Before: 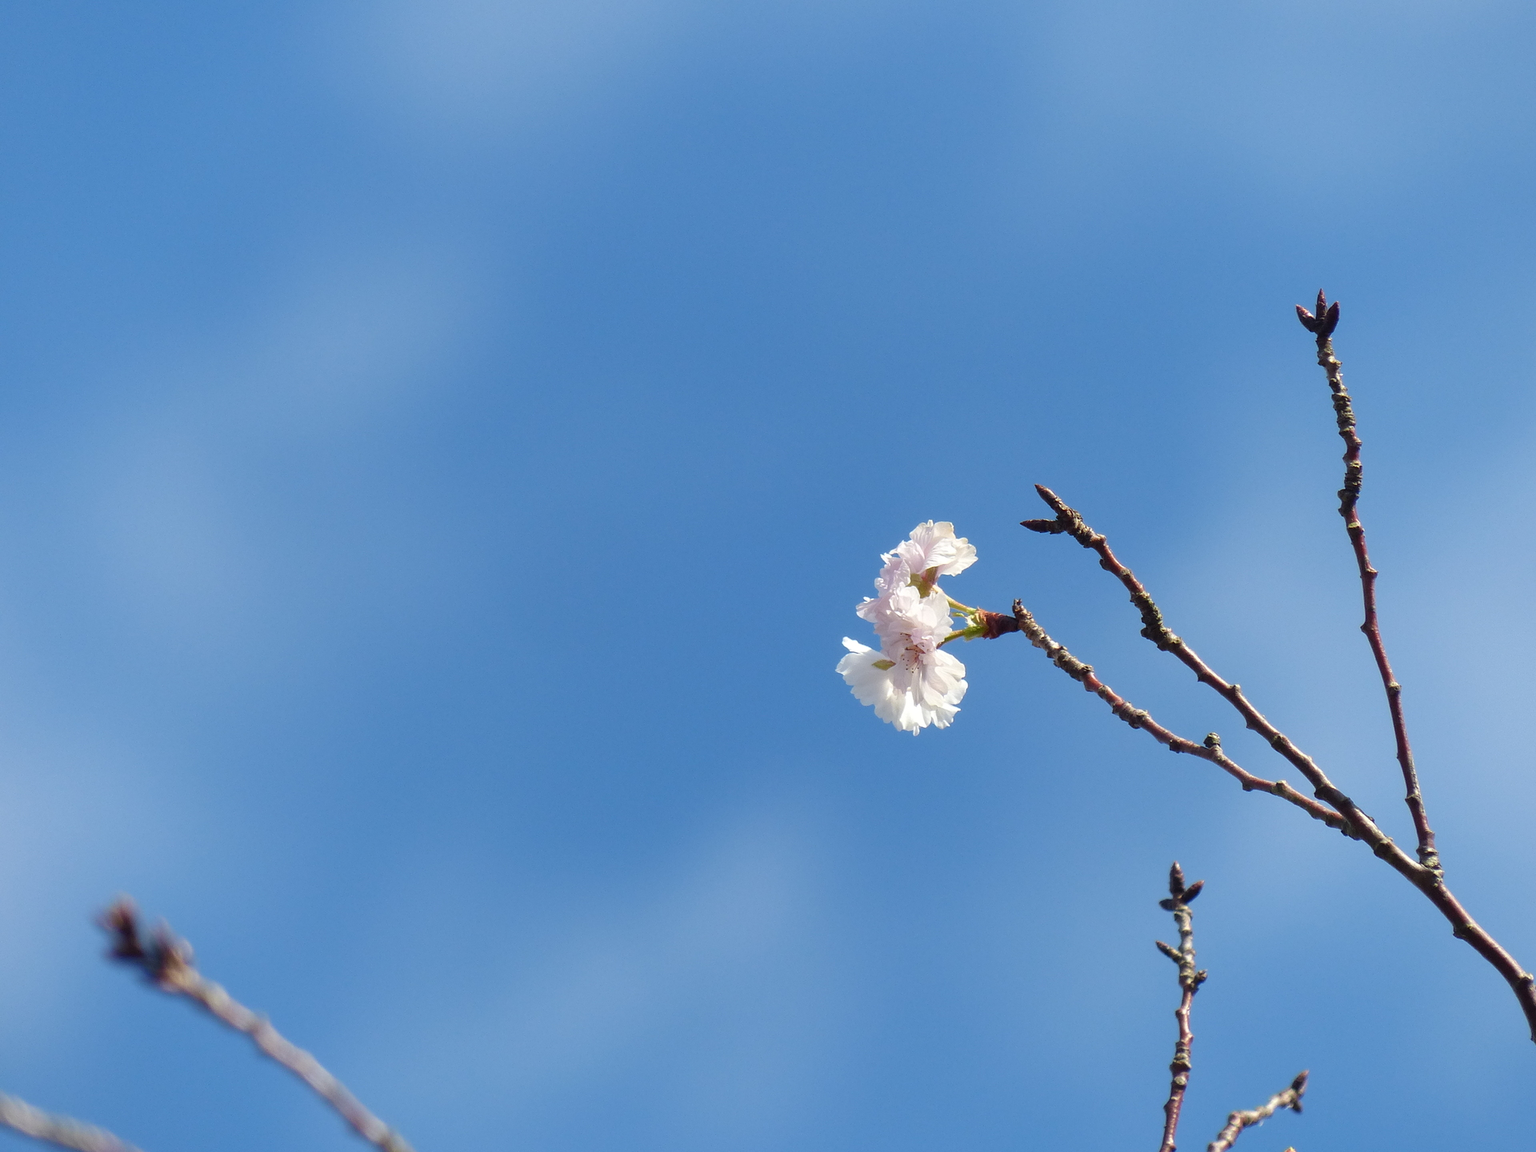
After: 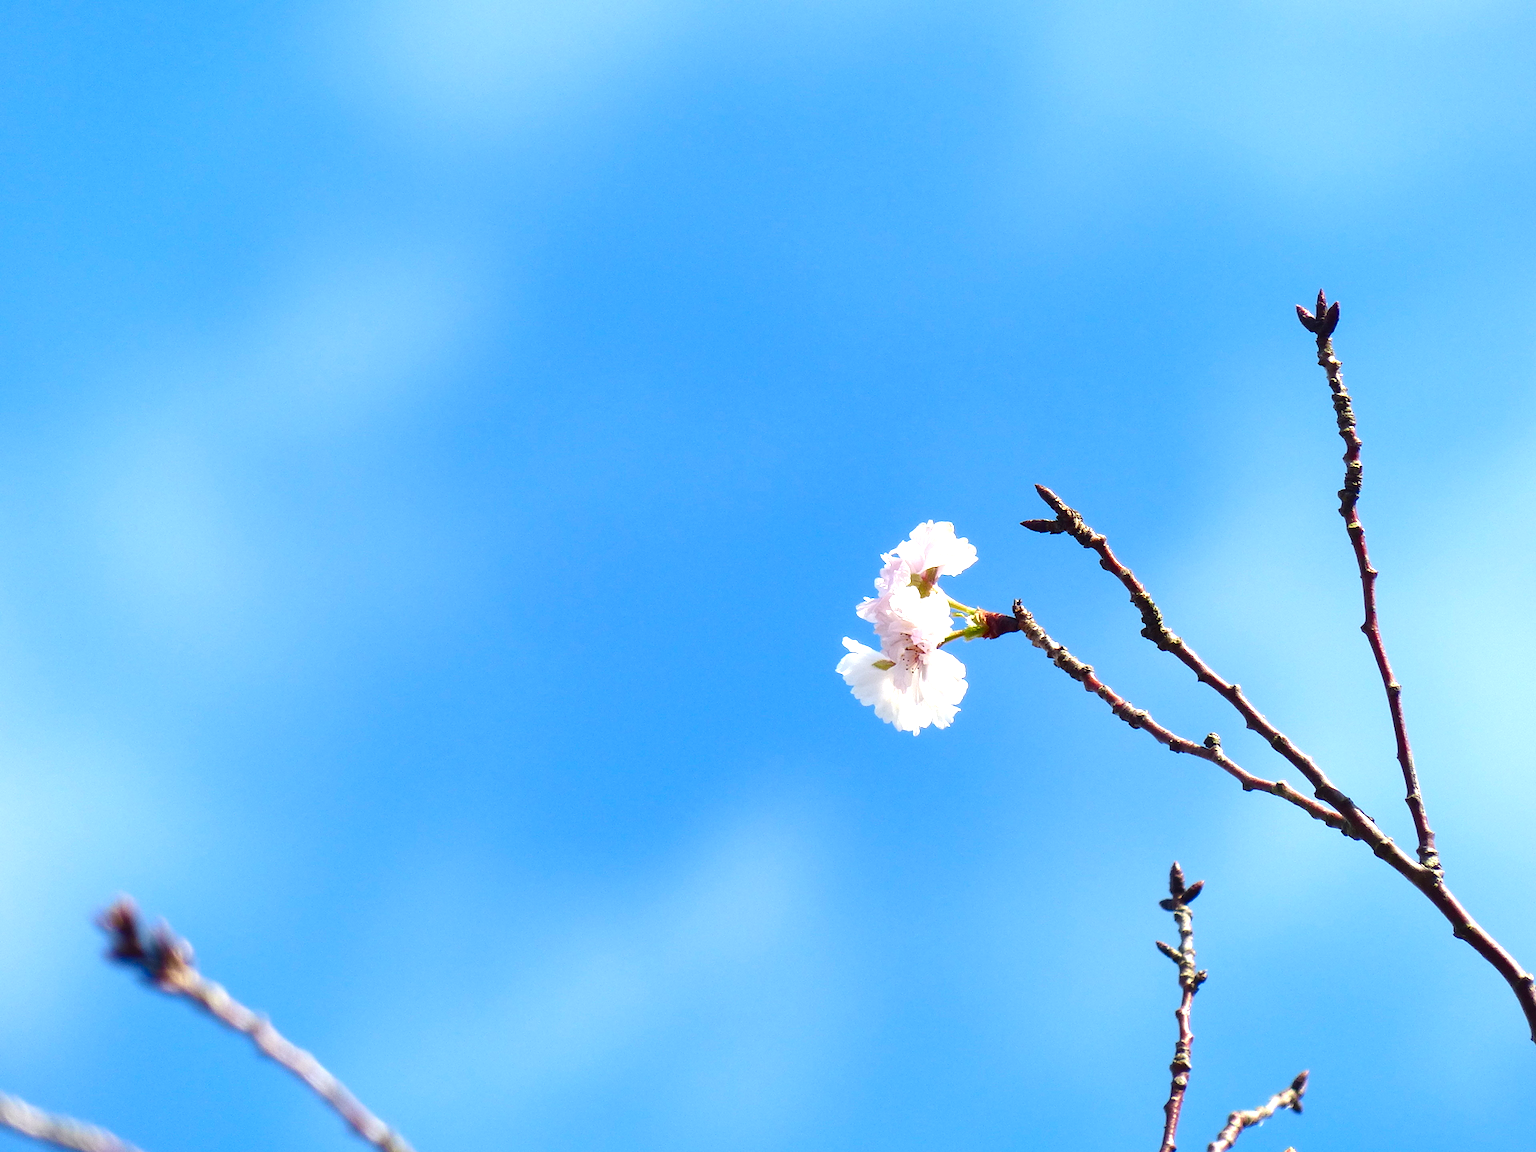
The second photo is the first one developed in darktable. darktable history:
exposure: black level correction 0, exposure 0.95 EV, compensate exposure bias true, compensate highlight preservation false
contrast brightness saturation: contrast 0.12, brightness -0.12, saturation 0.2
